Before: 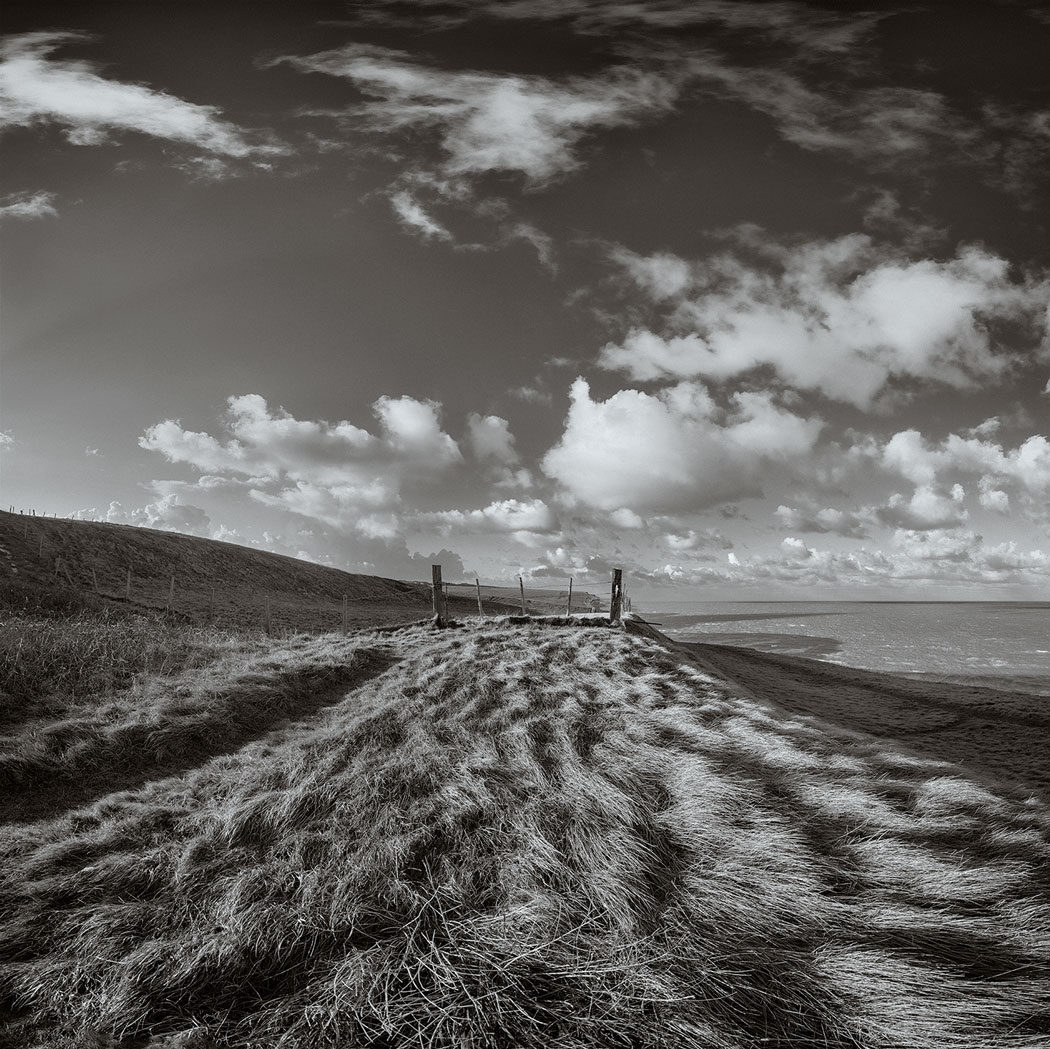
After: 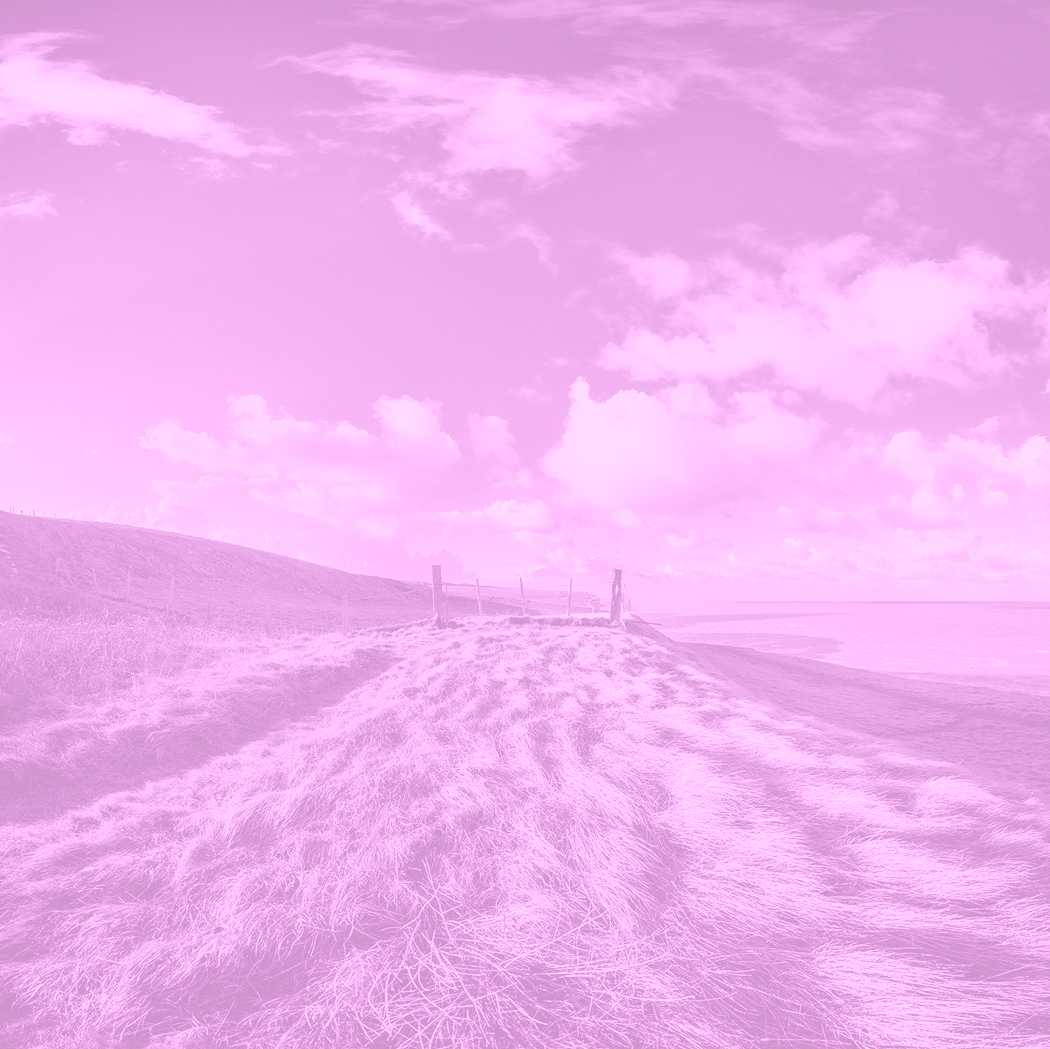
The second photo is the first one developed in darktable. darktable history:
white balance: emerald 1
colorize: hue 331.2°, saturation 75%, source mix 30.28%, lightness 70.52%, version 1
